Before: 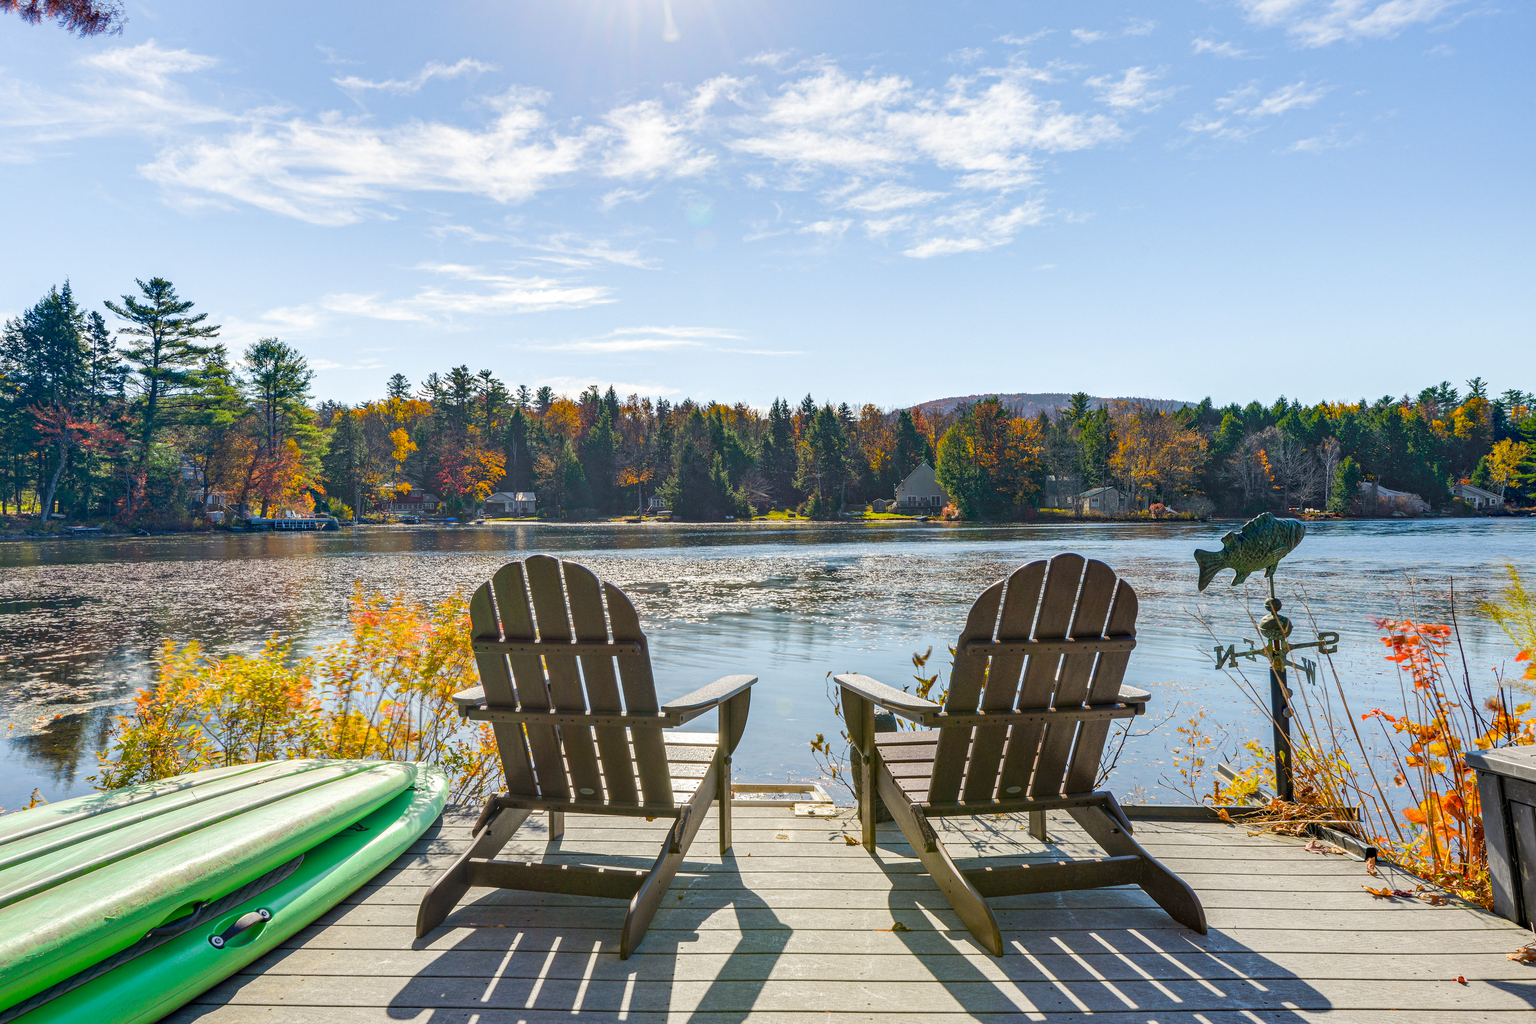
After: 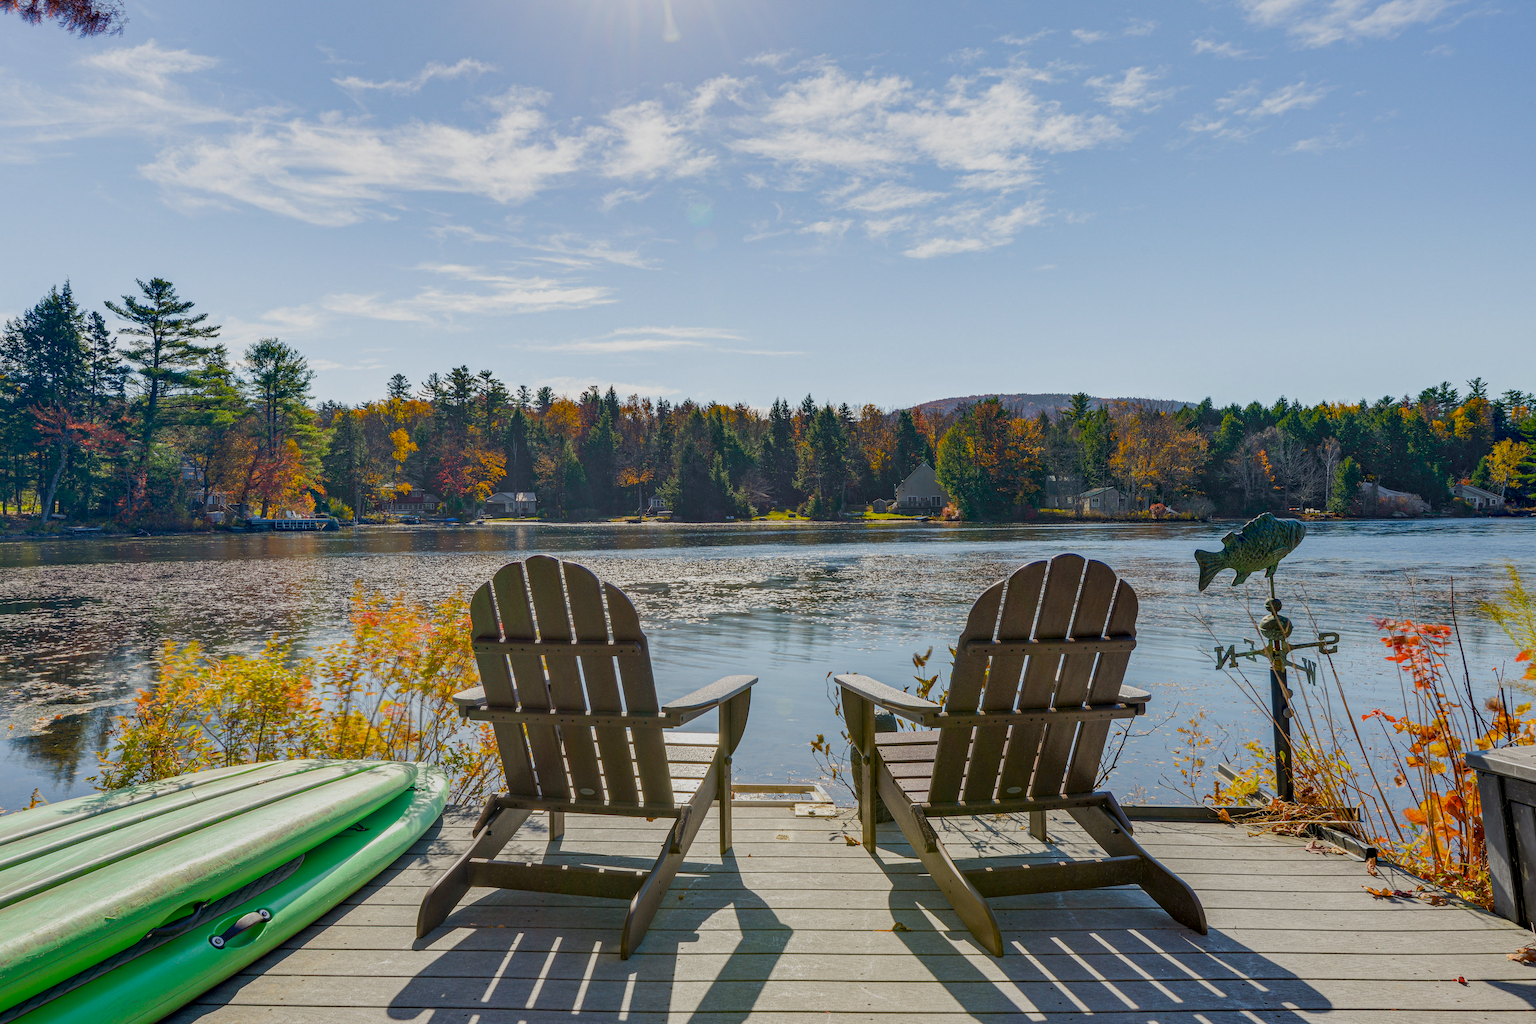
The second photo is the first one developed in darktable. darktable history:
exposure: black level correction 0.003, exposure 0.389 EV, compensate exposure bias true, compensate highlight preservation false
tone equalizer: -8 EV -0.018 EV, -7 EV 0.044 EV, -6 EV -0.008 EV, -5 EV 0.007 EV, -4 EV -0.037 EV, -3 EV -0.23 EV, -2 EV -0.652 EV, -1 EV -0.969 EV, +0 EV -0.943 EV, smoothing diameter 24.94%, edges refinement/feathering 7.32, preserve details guided filter
